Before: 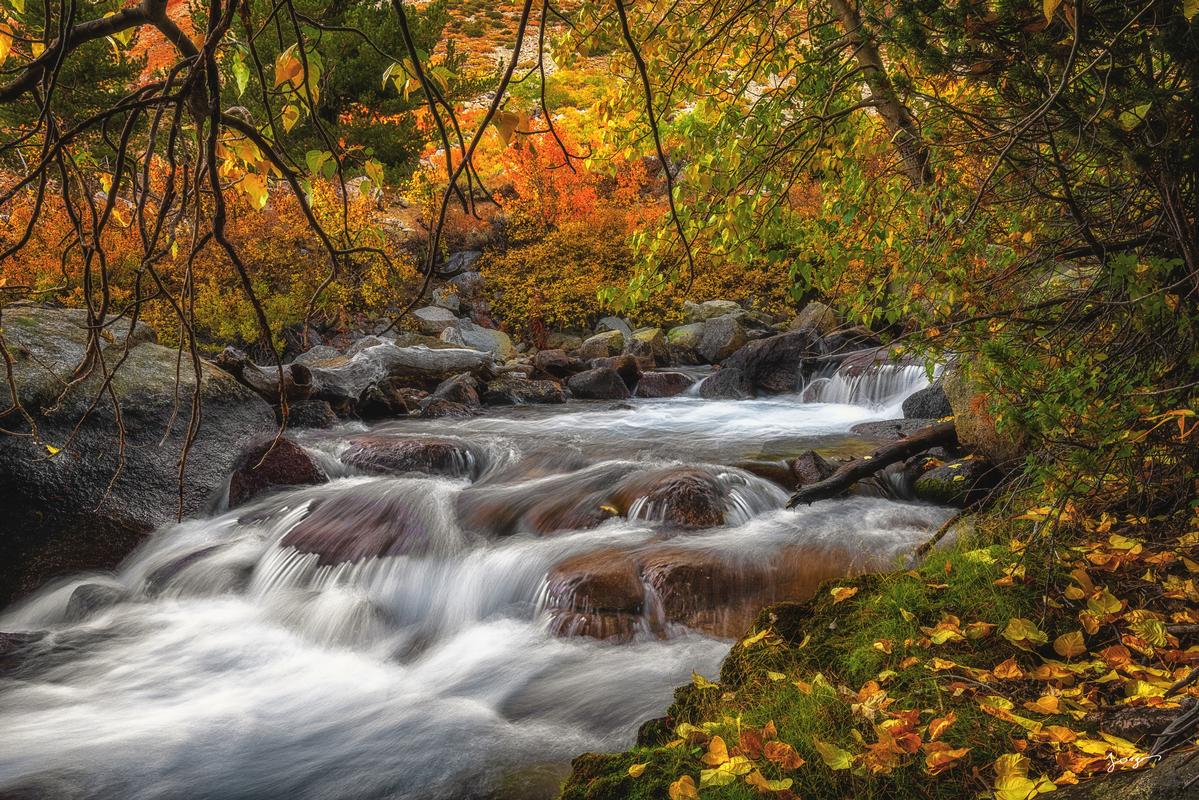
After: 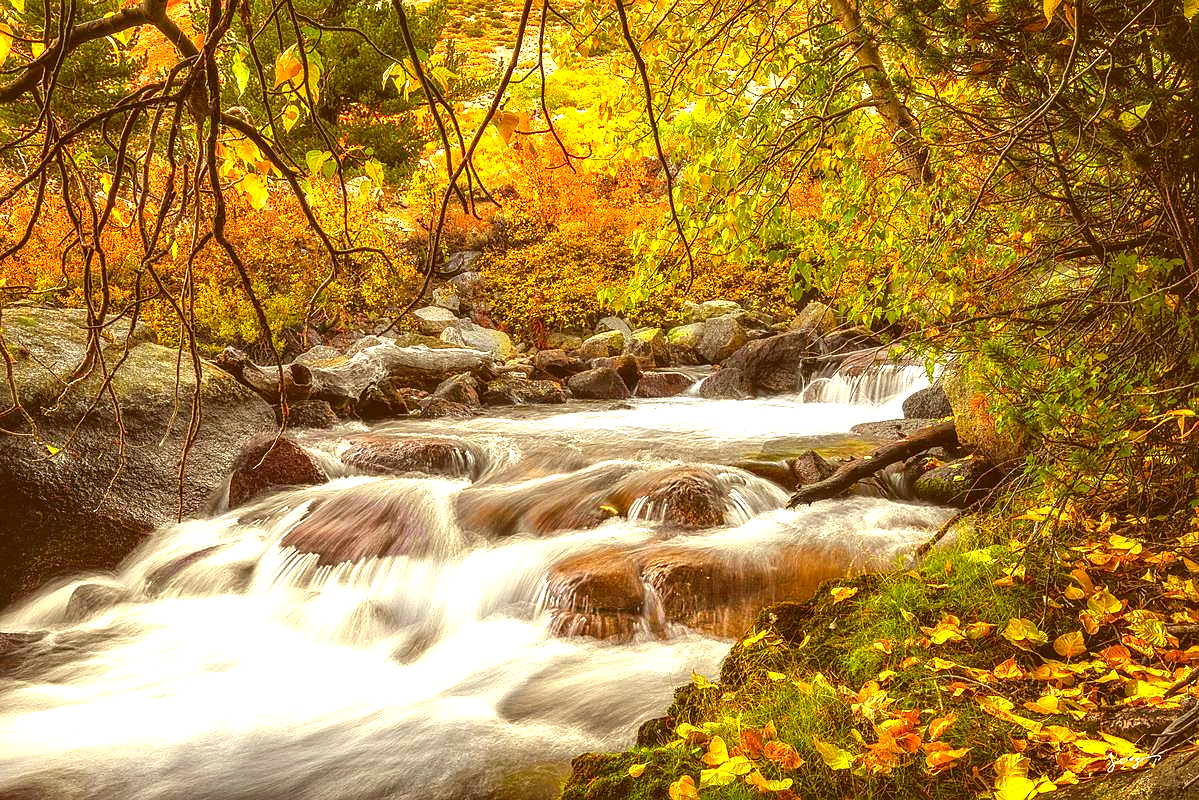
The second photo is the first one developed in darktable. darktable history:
color correction: highlights a* 1.12, highlights b* 24.26, shadows a* 15.58, shadows b* 24.26
exposure: black level correction 0, exposure 1.45 EV, compensate exposure bias true, compensate highlight preservation false
sharpen: radius 0.969, amount 0.604
